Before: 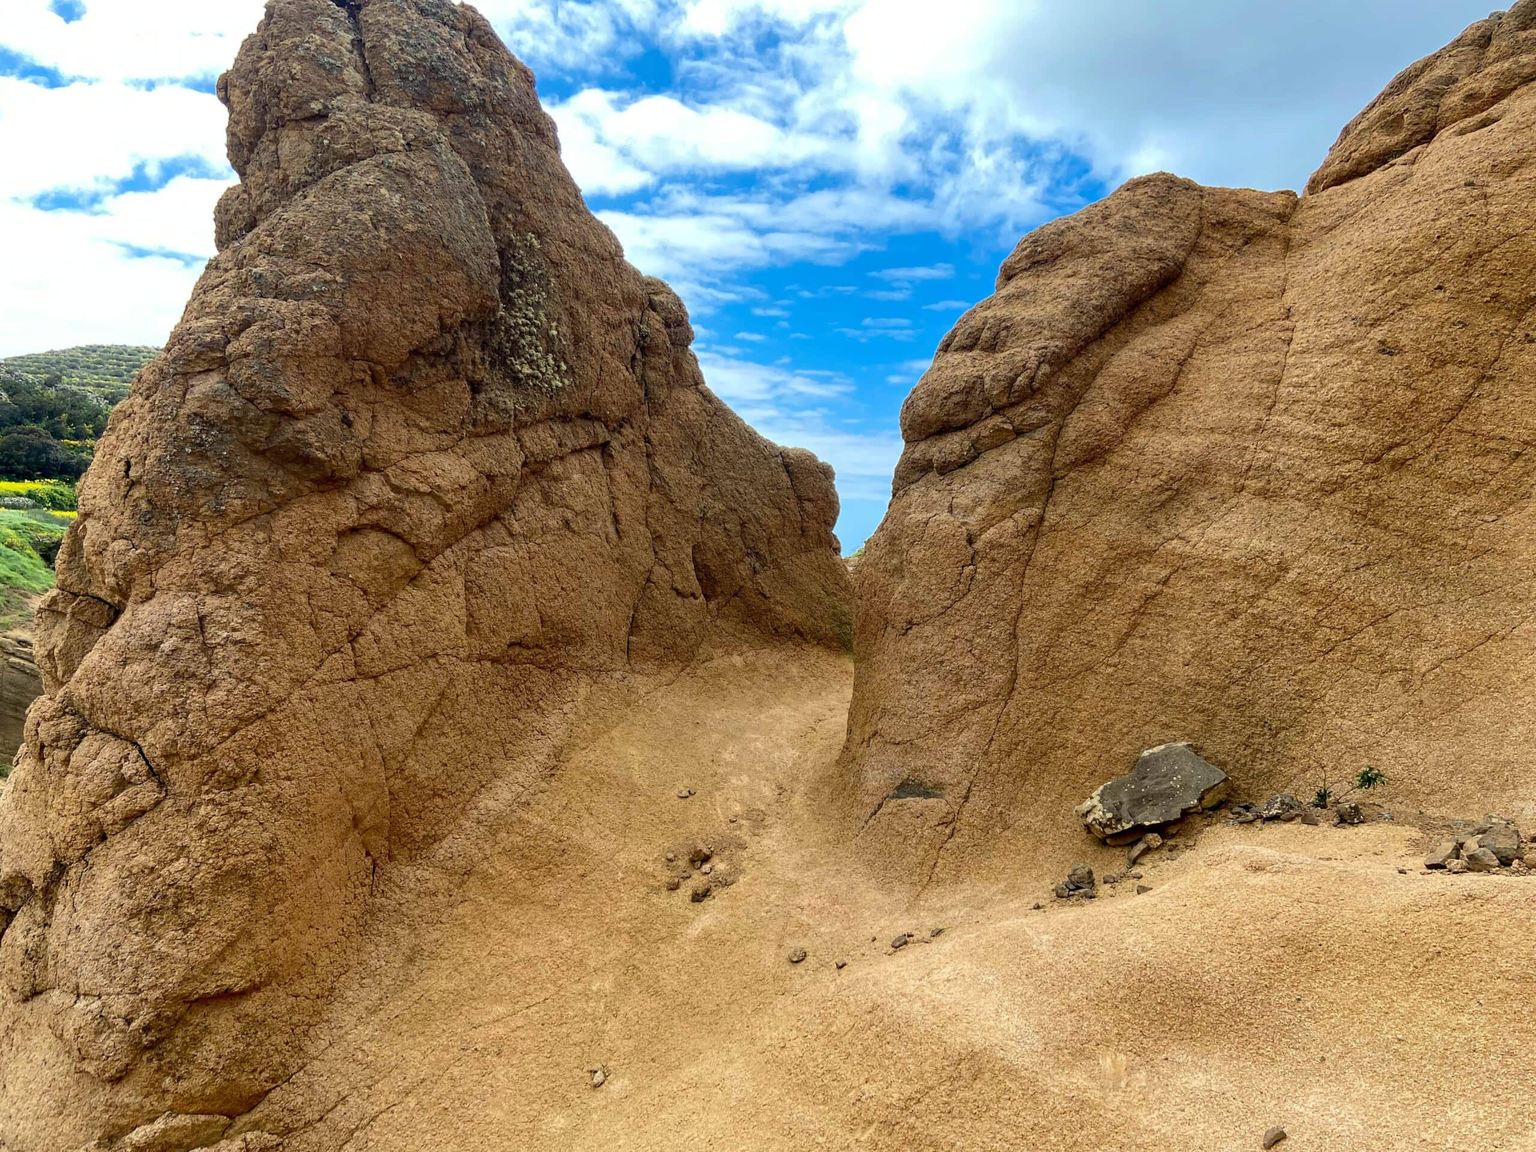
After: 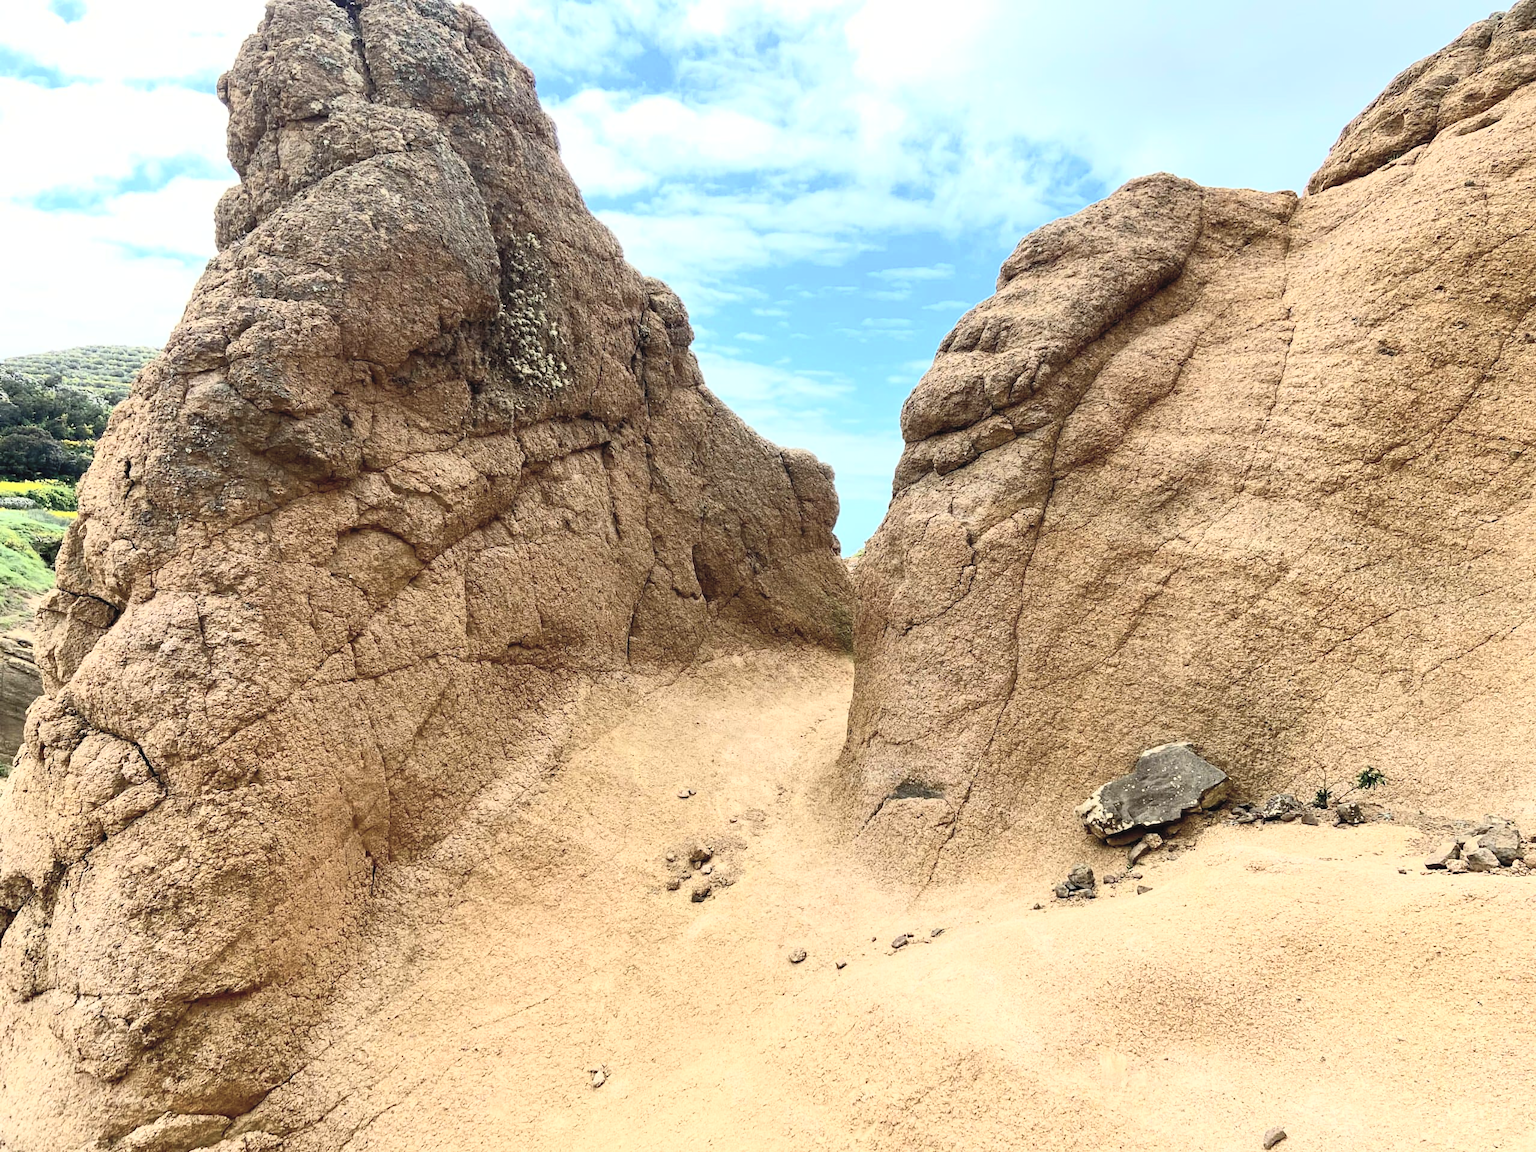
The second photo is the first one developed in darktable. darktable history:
contrast brightness saturation: contrast 0.433, brightness 0.548, saturation -0.187
